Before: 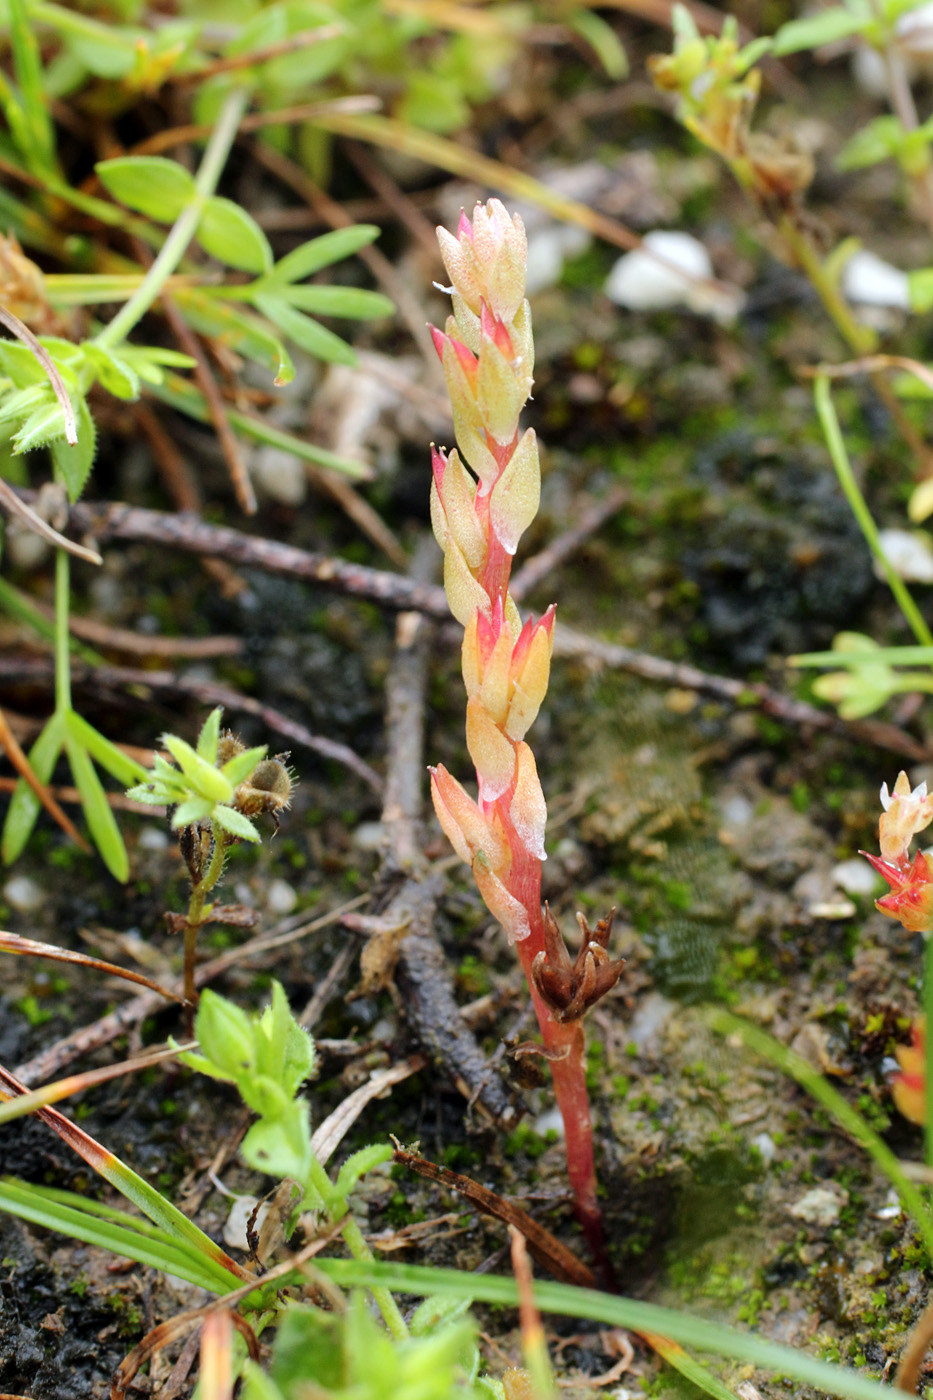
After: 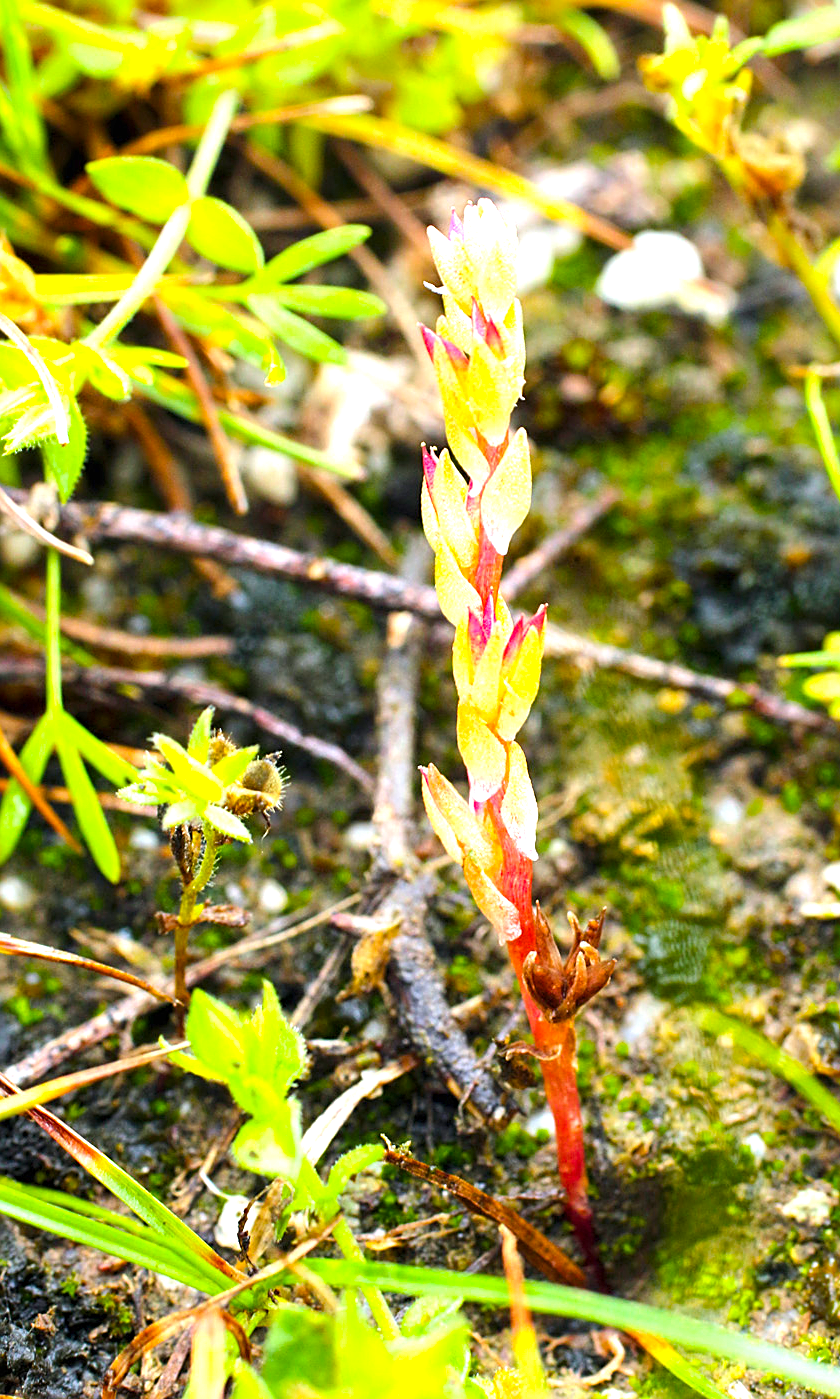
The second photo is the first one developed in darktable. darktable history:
exposure: black level correction 0, exposure 1.2 EV, compensate highlight preservation false
crop and rotate: left 1.088%, right 8.807%
color balance rgb: linear chroma grading › global chroma 15%, perceptual saturation grading › global saturation 30%
sharpen: on, module defaults
